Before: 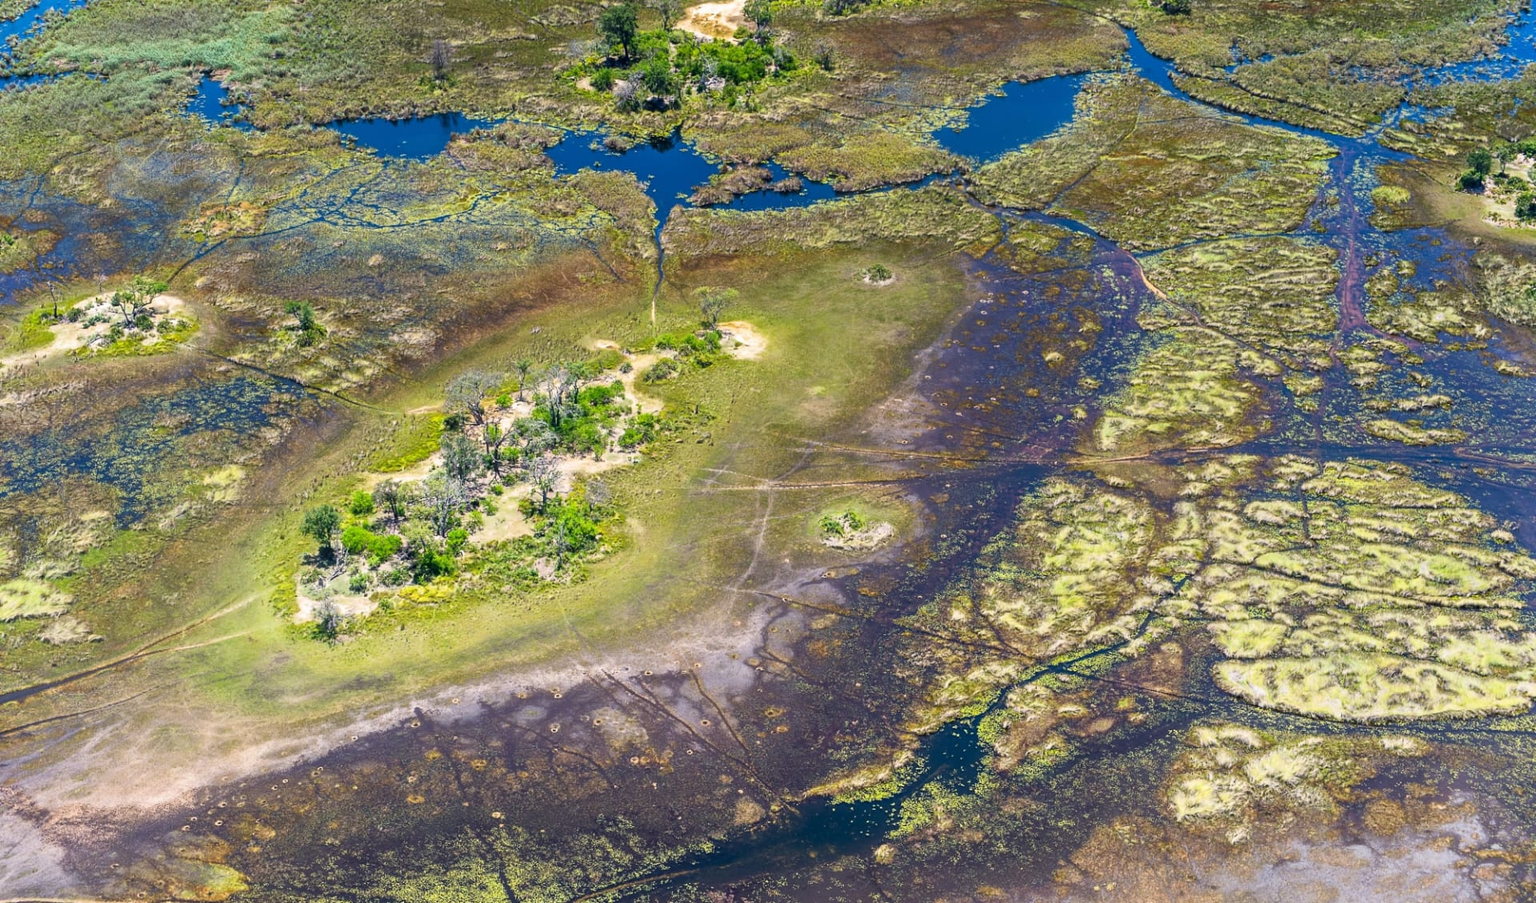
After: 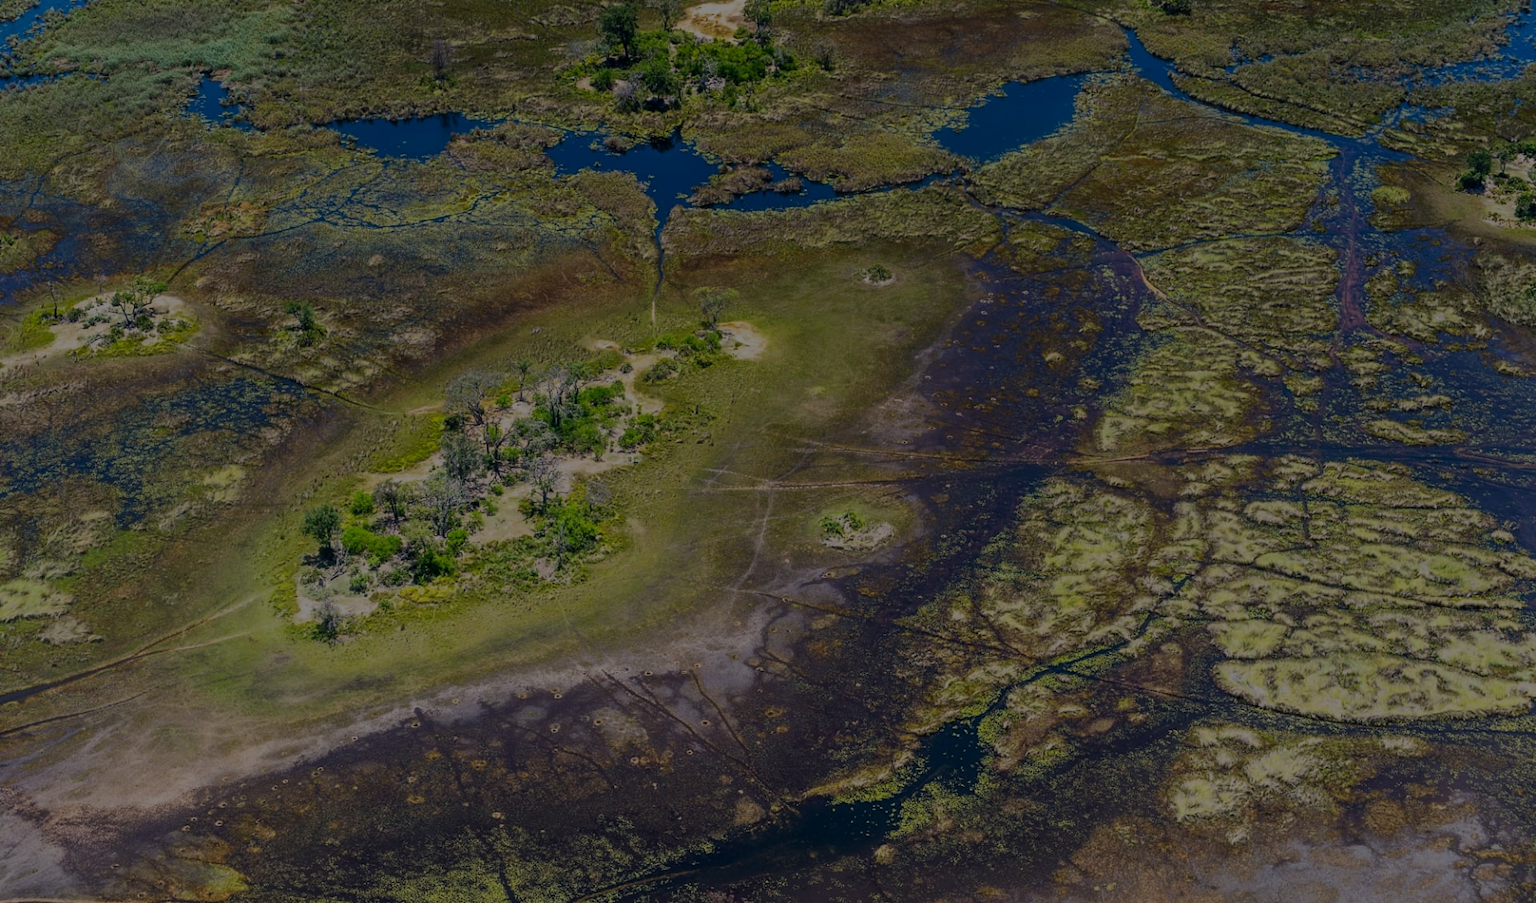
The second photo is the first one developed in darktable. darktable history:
exposure: exposure -2.04 EV, compensate highlight preservation false
